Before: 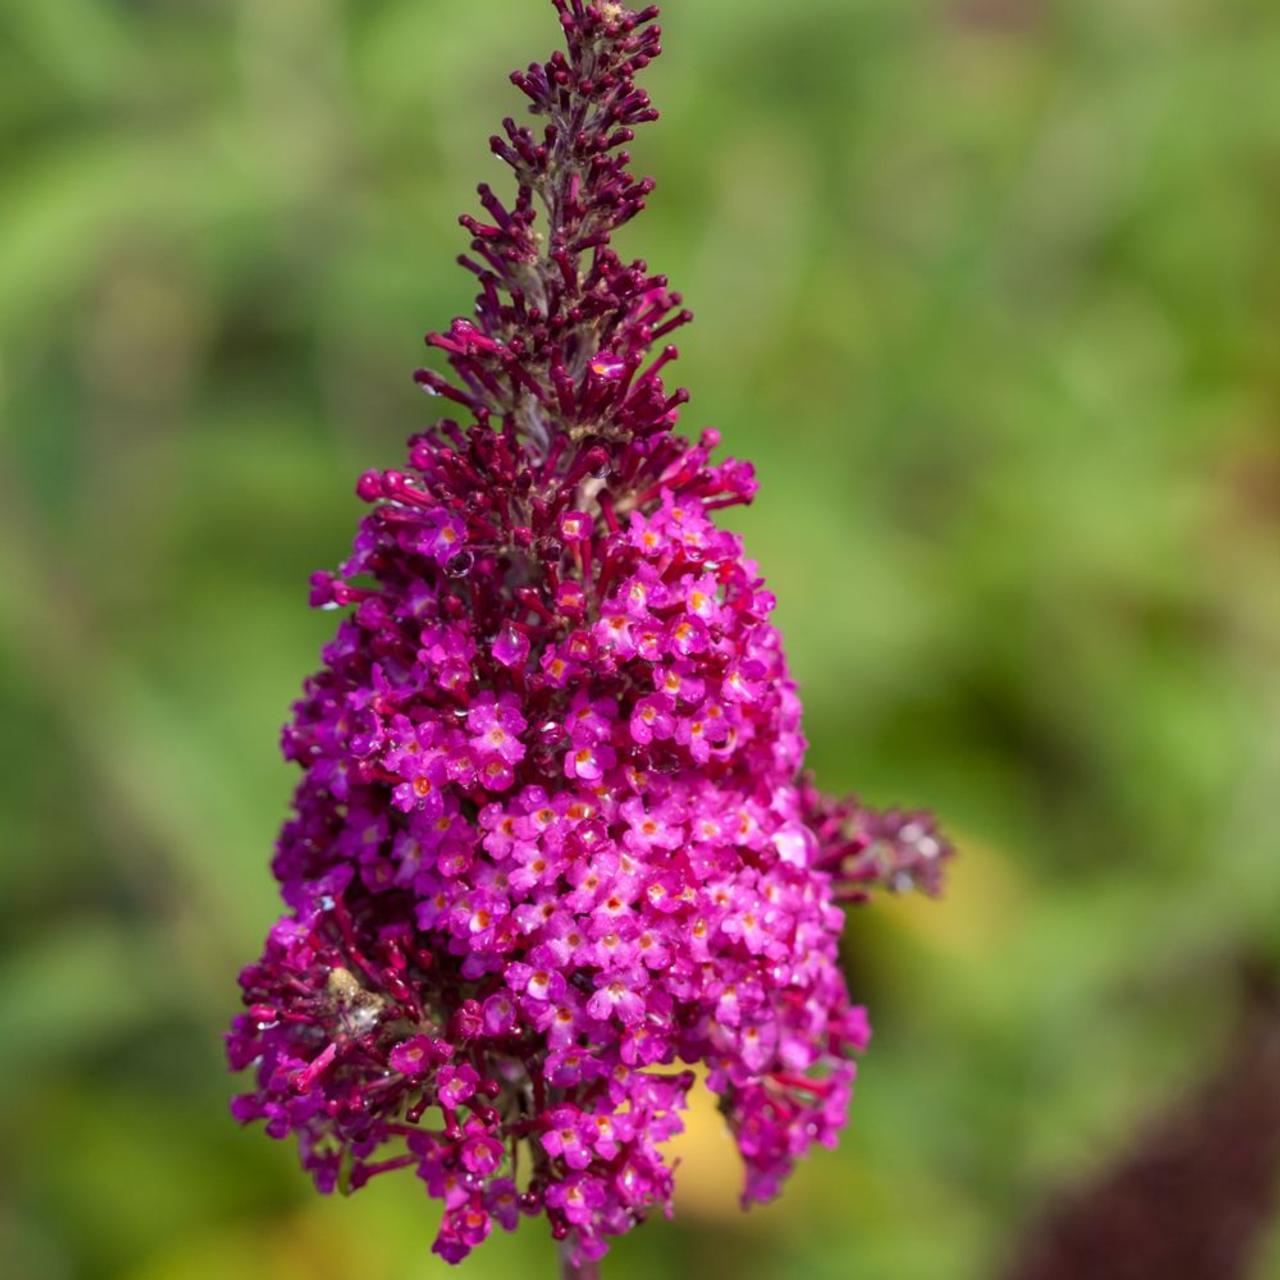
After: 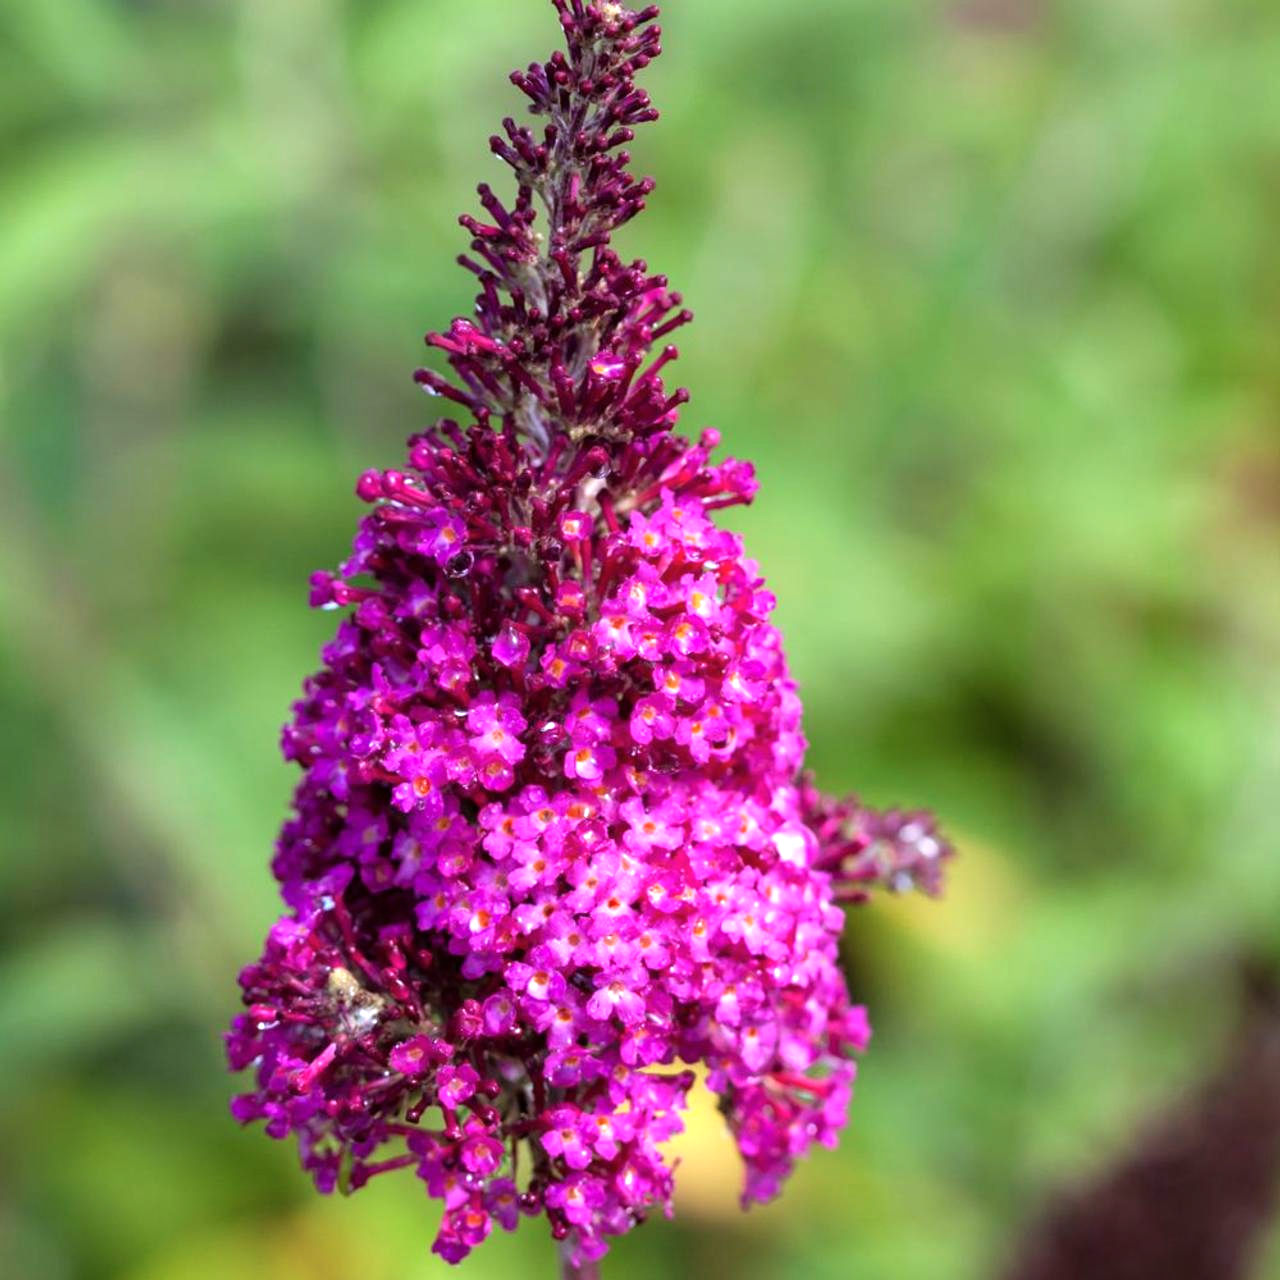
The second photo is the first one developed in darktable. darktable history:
tone equalizer: -8 EV -0.759 EV, -7 EV -0.676 EV, -6 EV -0.567 EV, -5 EV -0.412 EV, -3 EV 0.398 EV, -2 EV 0.6 EV, -1 EV 0.68 EV, +0 EV 0.727 EV
color calibration: gray › normalize channels true, x 0.37, y 0.382, temperature 4303.77 K, gamut compression 0.017
